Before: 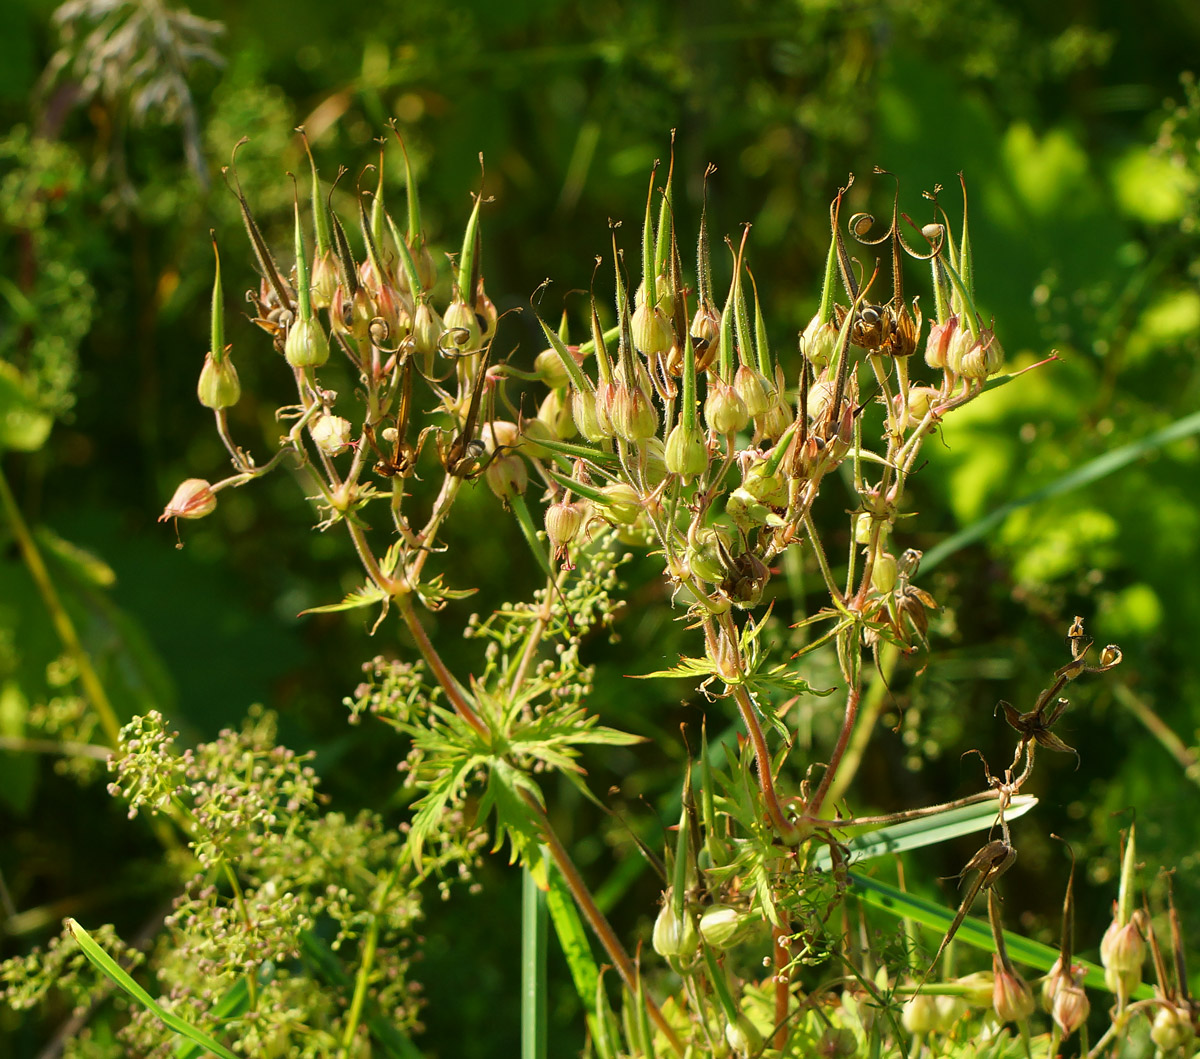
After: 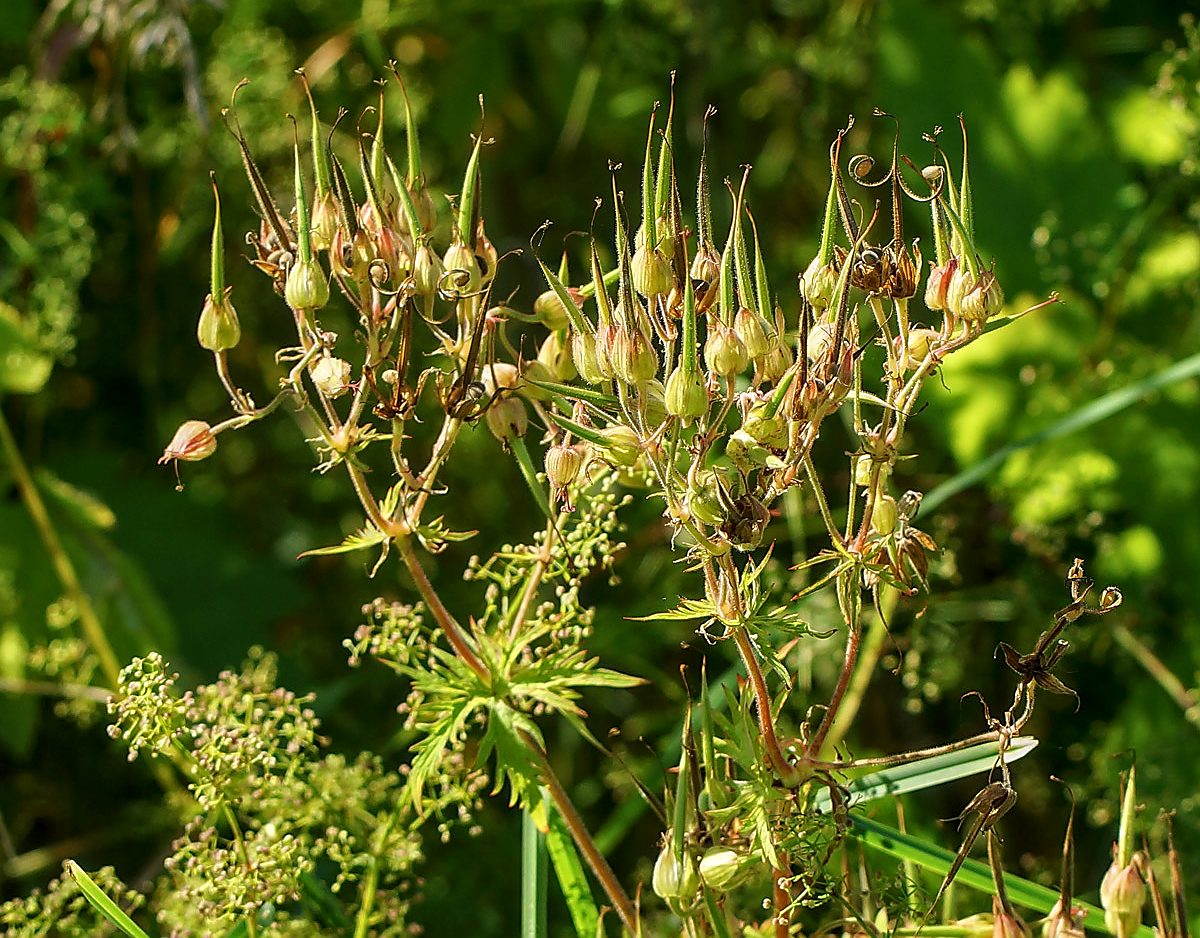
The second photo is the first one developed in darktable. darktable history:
sharpen: radius 1.399, amount 1.251, threshold 0.638
crop and rotate: top 5.568%, bottom 5.829%
local contrast: detail 130%
